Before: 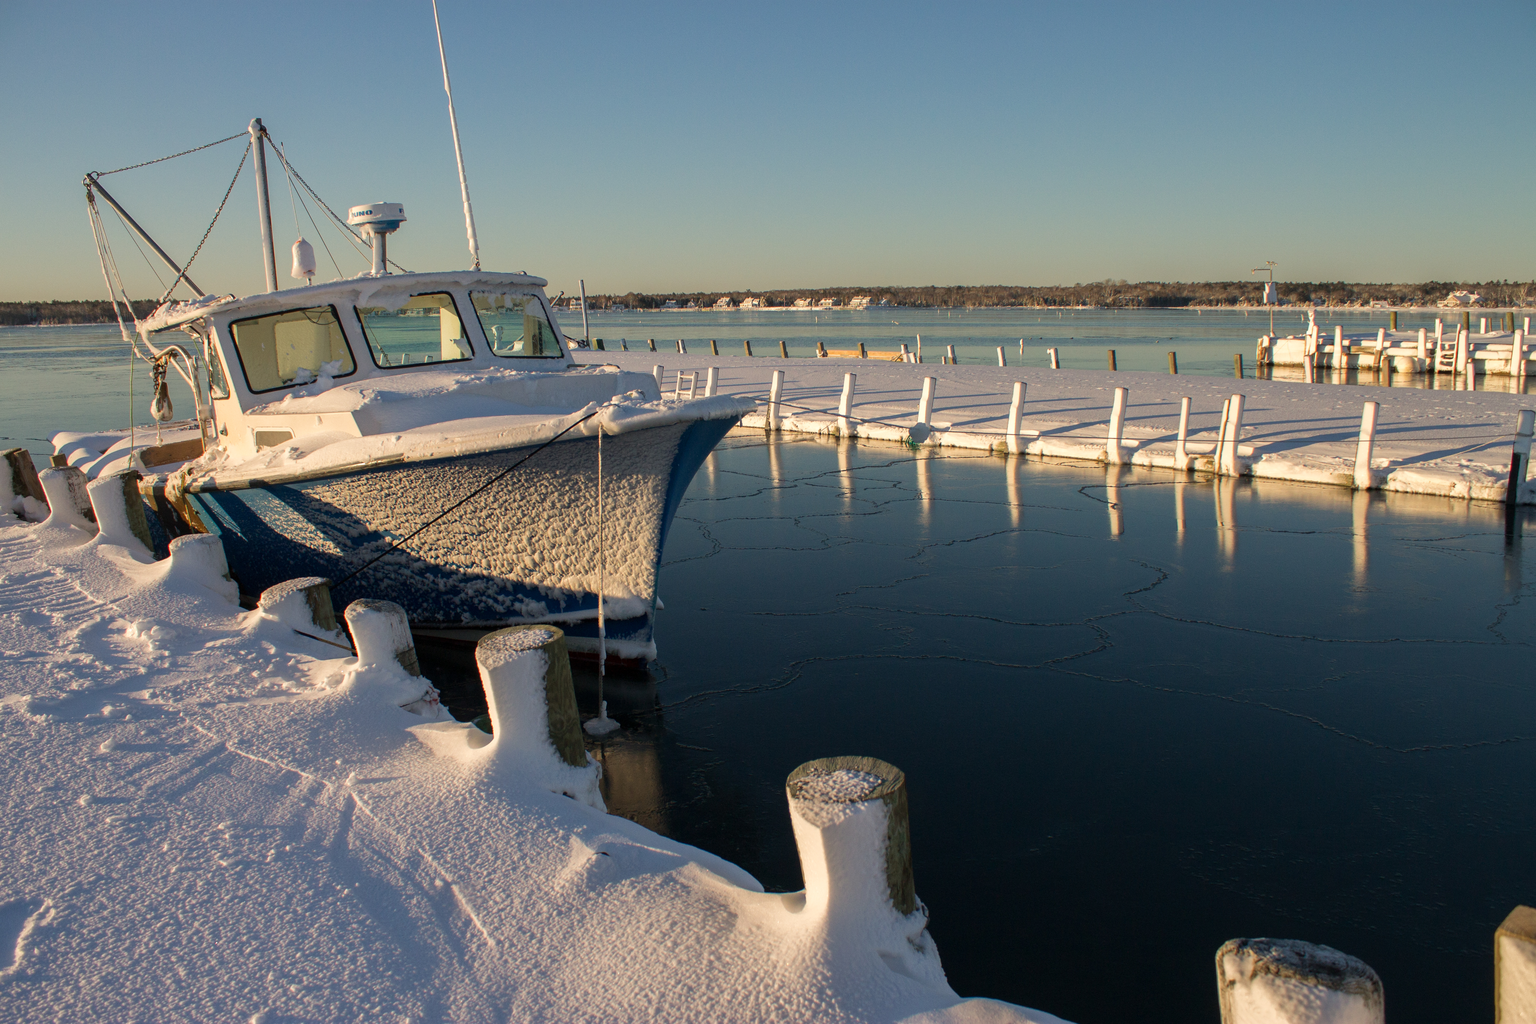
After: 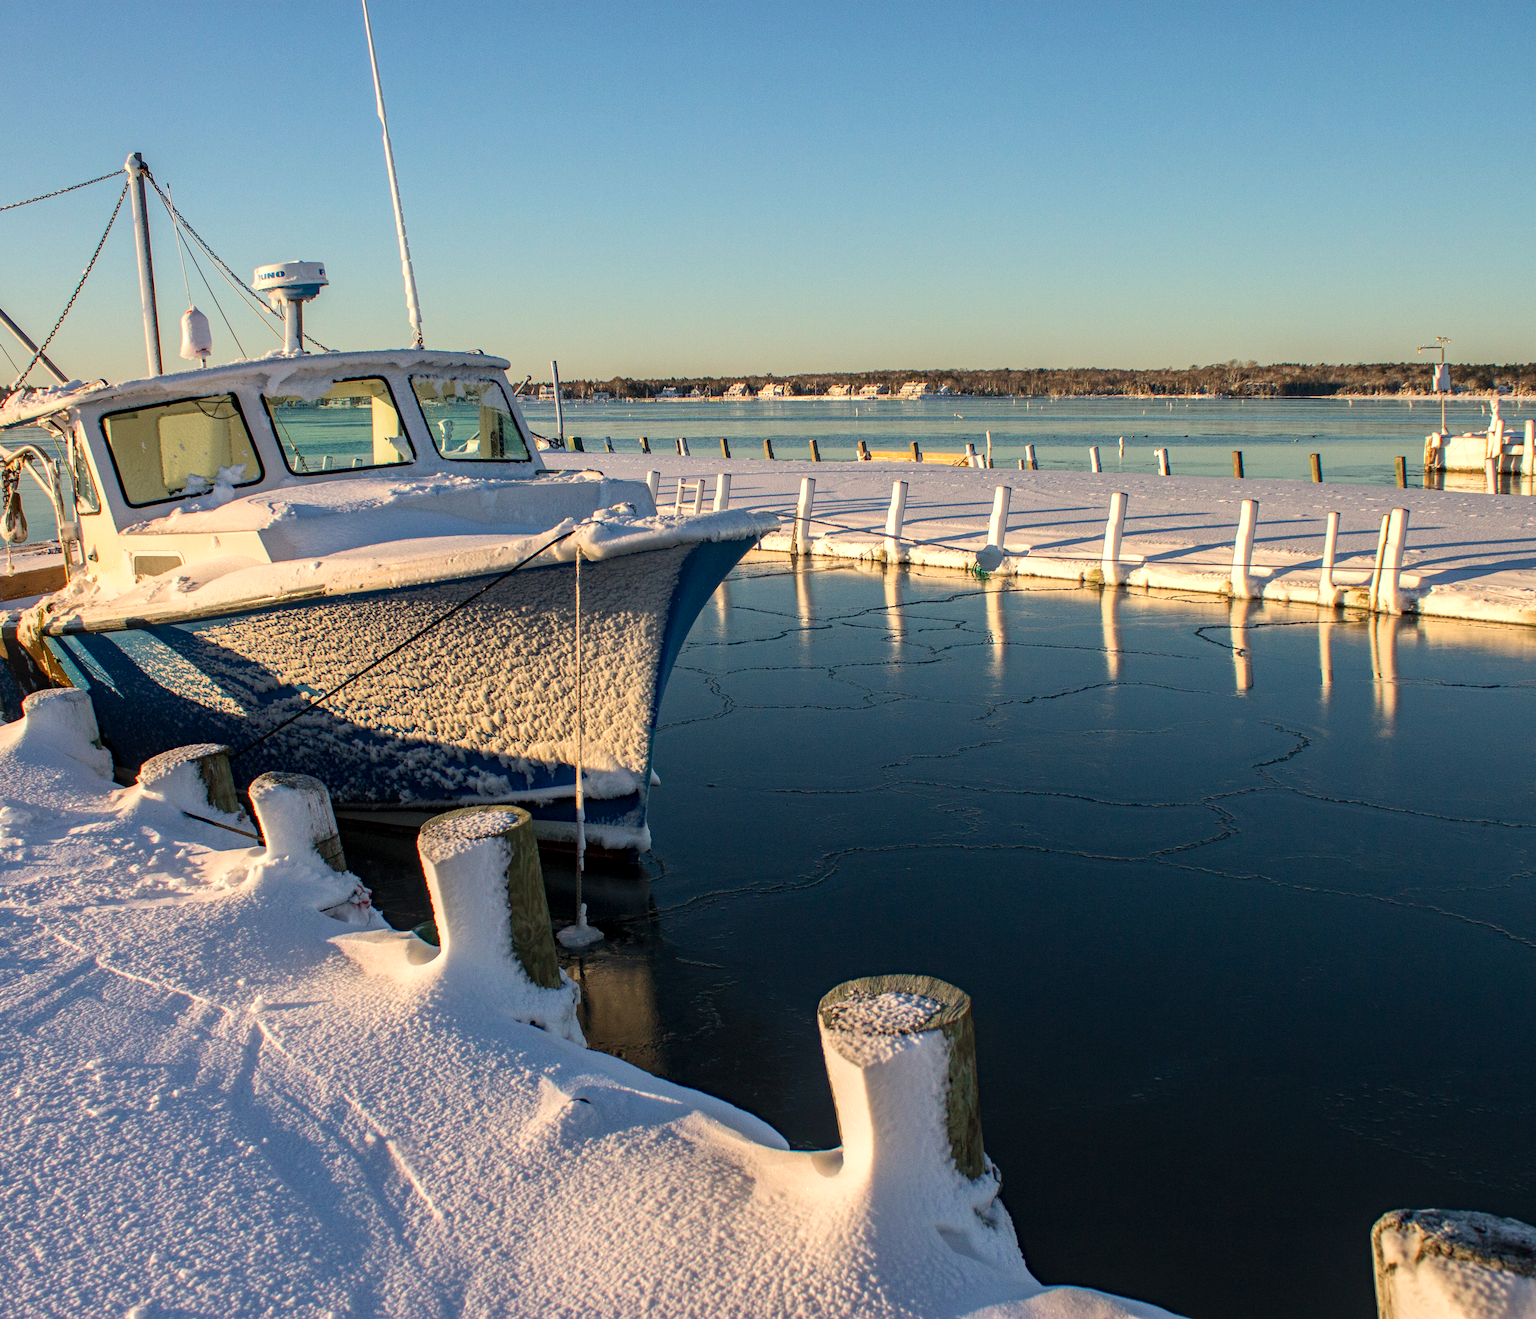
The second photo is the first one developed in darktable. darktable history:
crop: left 9.898%, right 12.496%
contrast brightness saturation: contrast 0.2, brightness 0.157, saturation 0.216
local contrast: on, module defaults
haze removal: compatibility mode true, adaptive false
